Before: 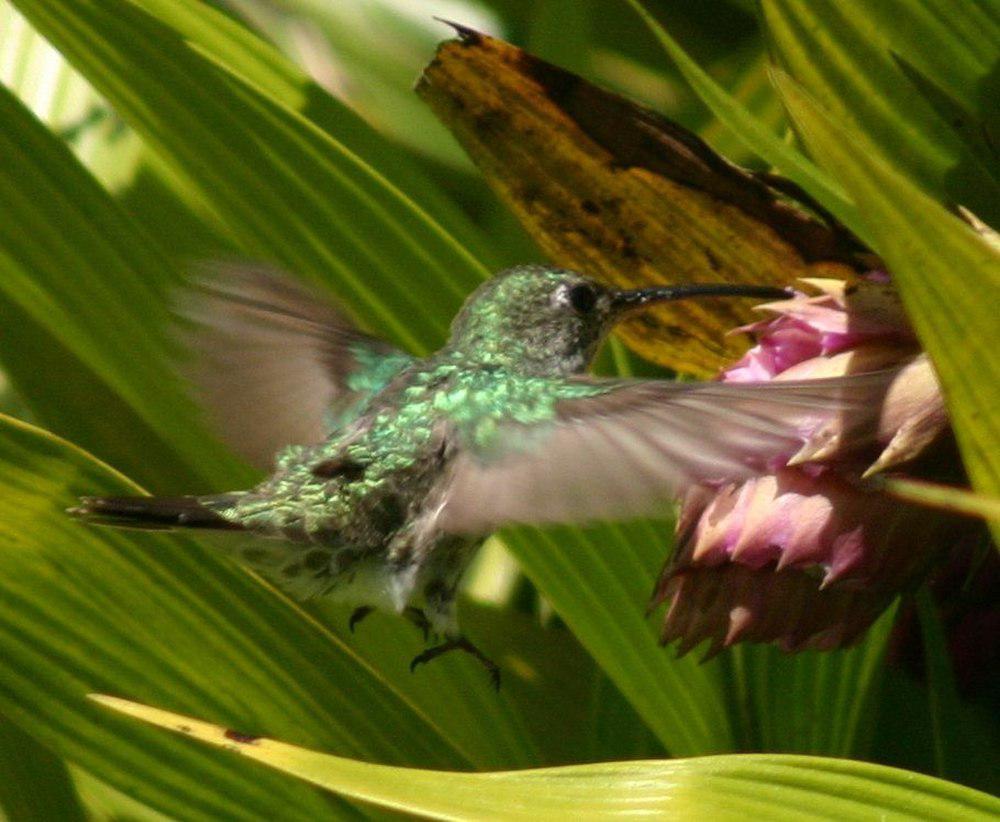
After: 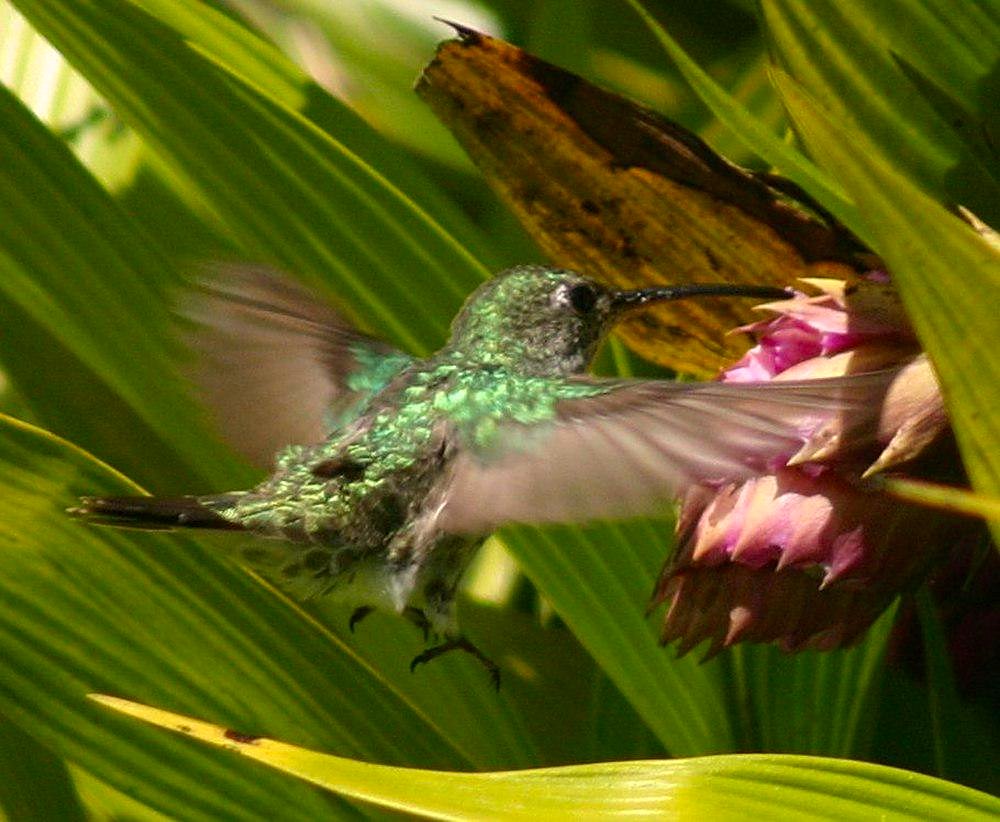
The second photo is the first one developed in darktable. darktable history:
sharpen: on, module defaults
color correction: highlights a* 3.22, highlights b* 1.93, saturation 1.19
